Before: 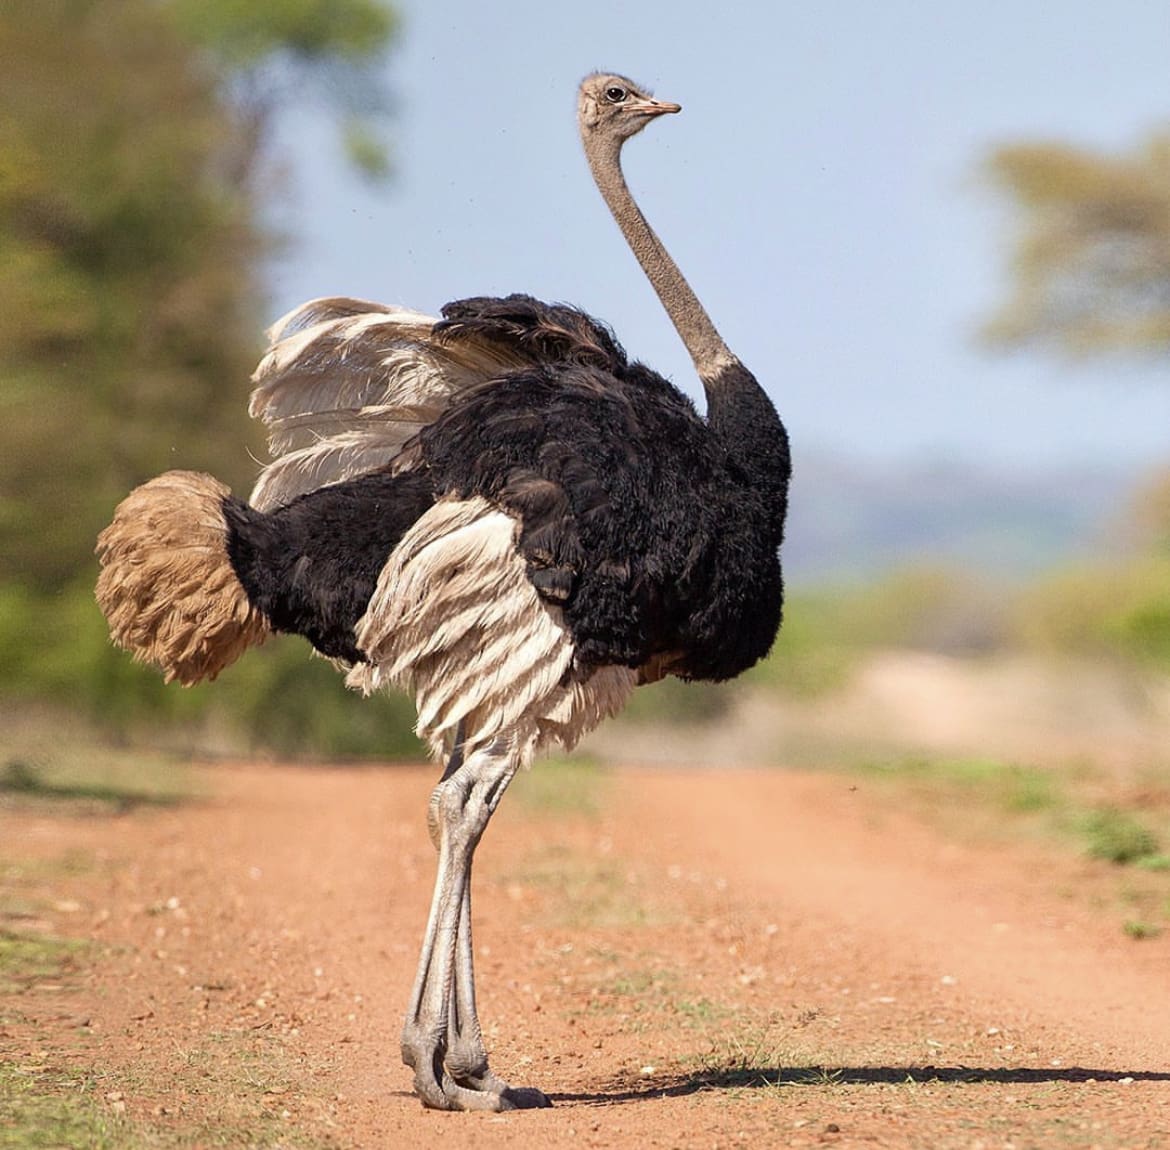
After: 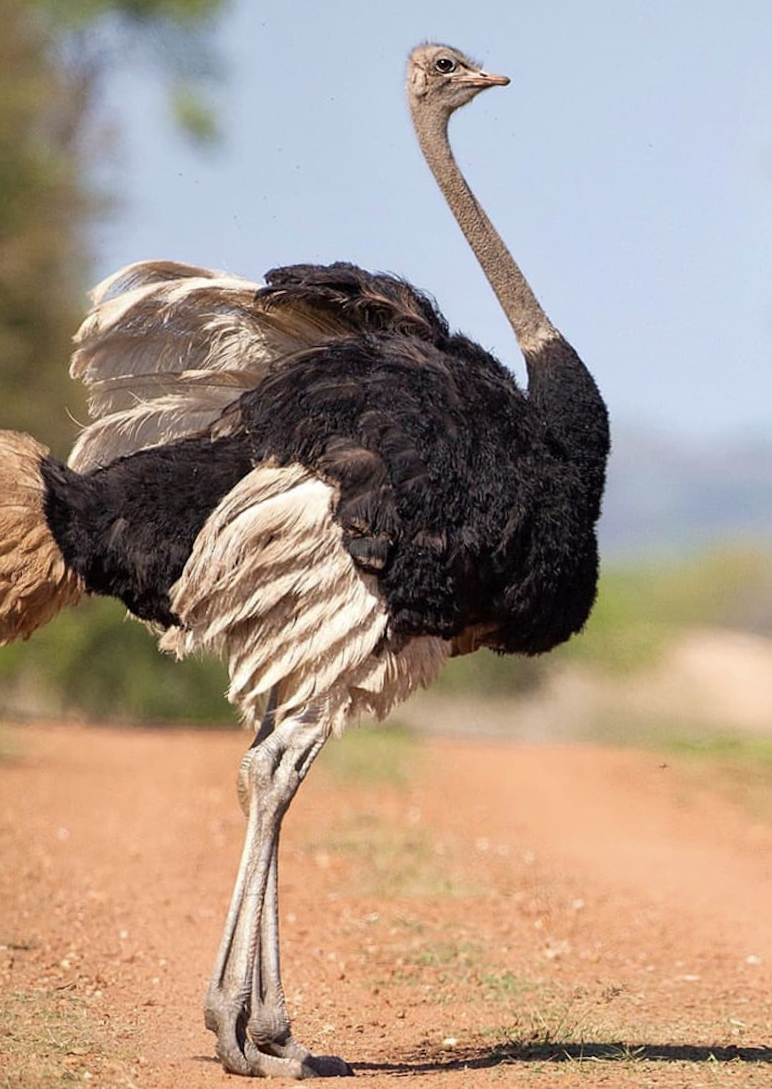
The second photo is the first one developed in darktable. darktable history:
crop and rotate: left 15.446%, right 17.836%
rotate and perspective: rotation 1.57°, crop left 0.018, crop right 0.982, crop top 0.039, crop bottom 0.961
